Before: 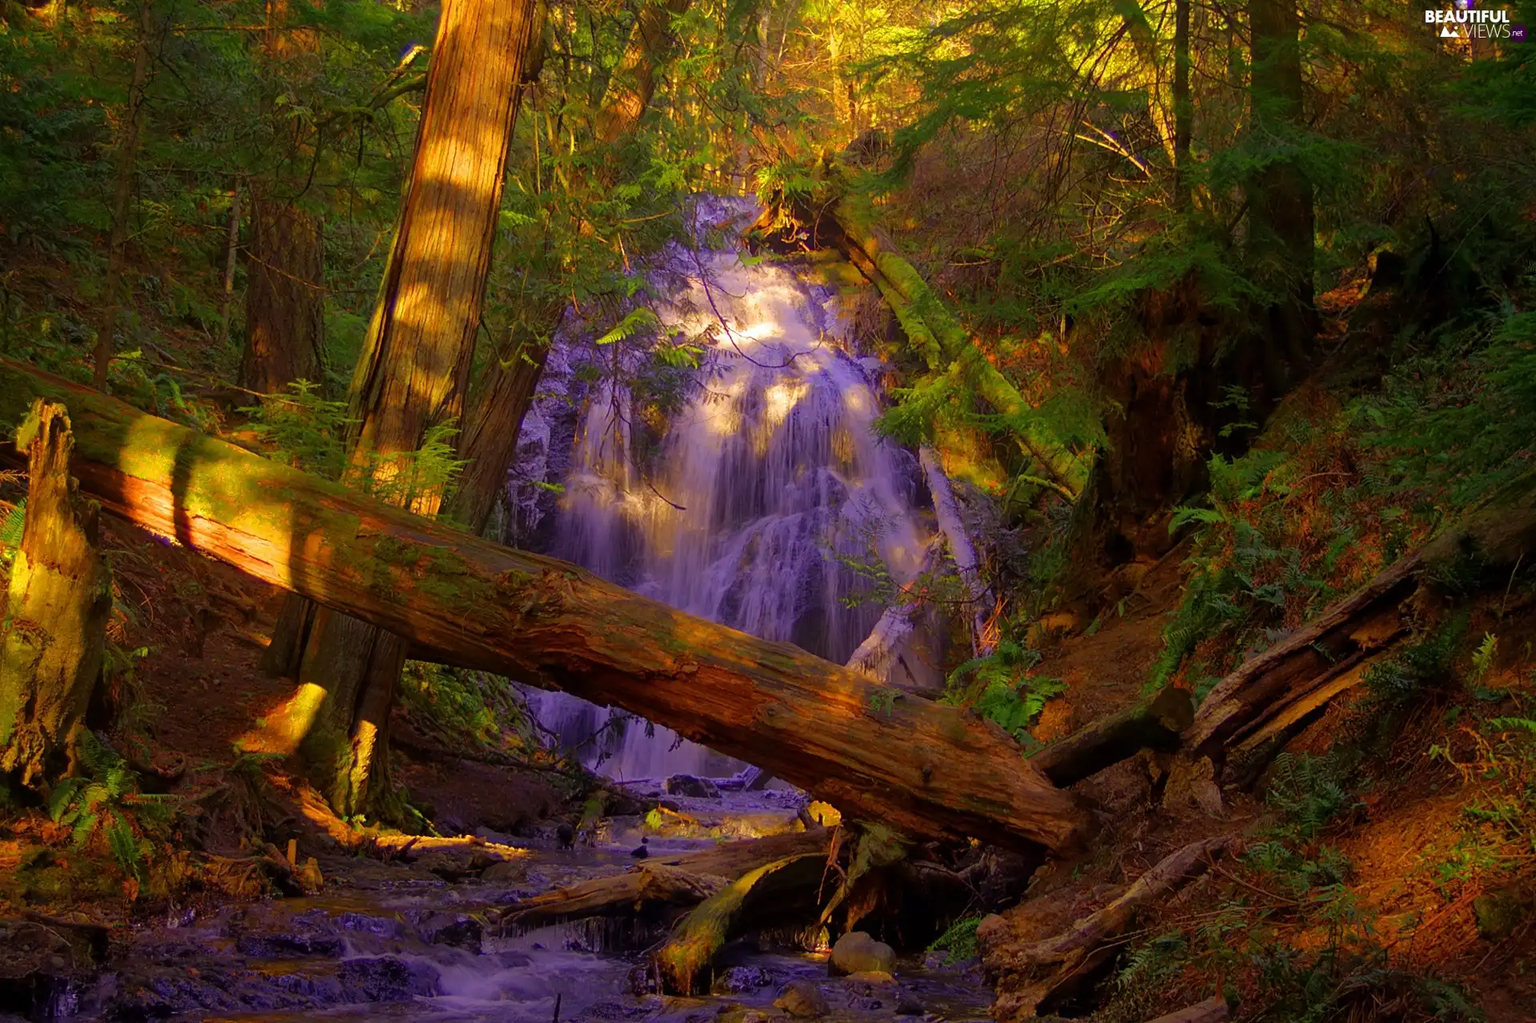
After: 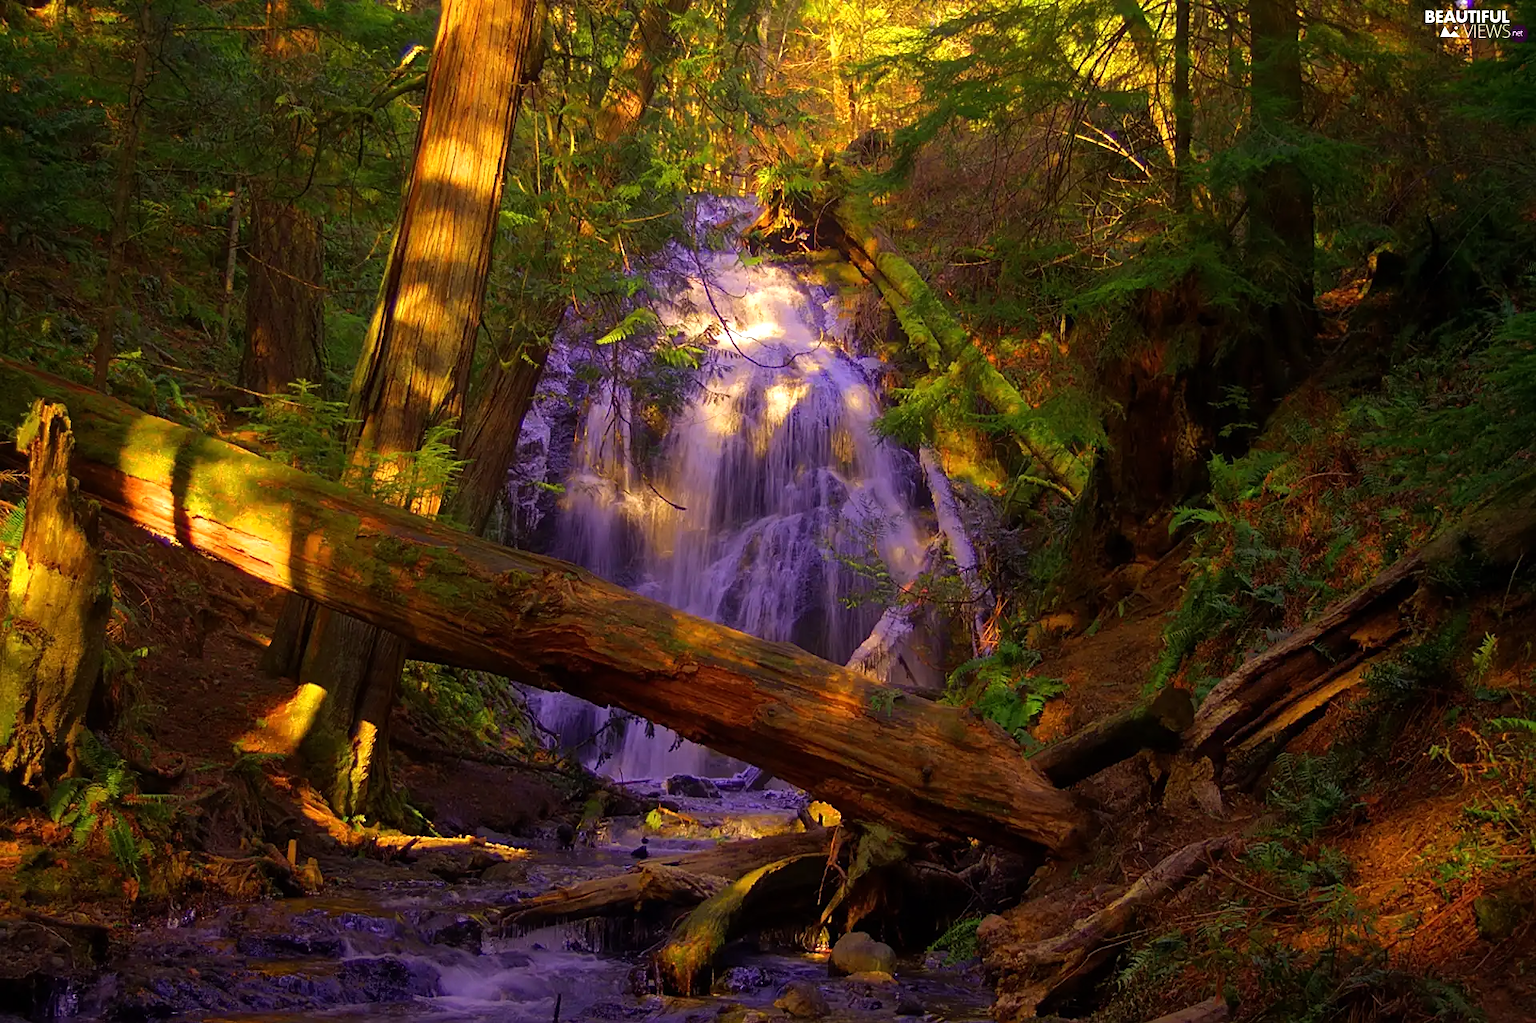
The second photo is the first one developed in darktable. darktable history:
tone equalizer: -8 EV -0.431 EV, -7 EV -0.391 EV, -6 EV -0.343 EV, -5 EV -0.186 EV, -3 EV 0.239 EV, -2 EV 0.324 EV, -1 EV 0.374 EV, +0 EV 0.388 EV, edges refinement/feathering 500, mask exposure compensation -1.57 EV, preserve details no
sharpen: amount 0.2
